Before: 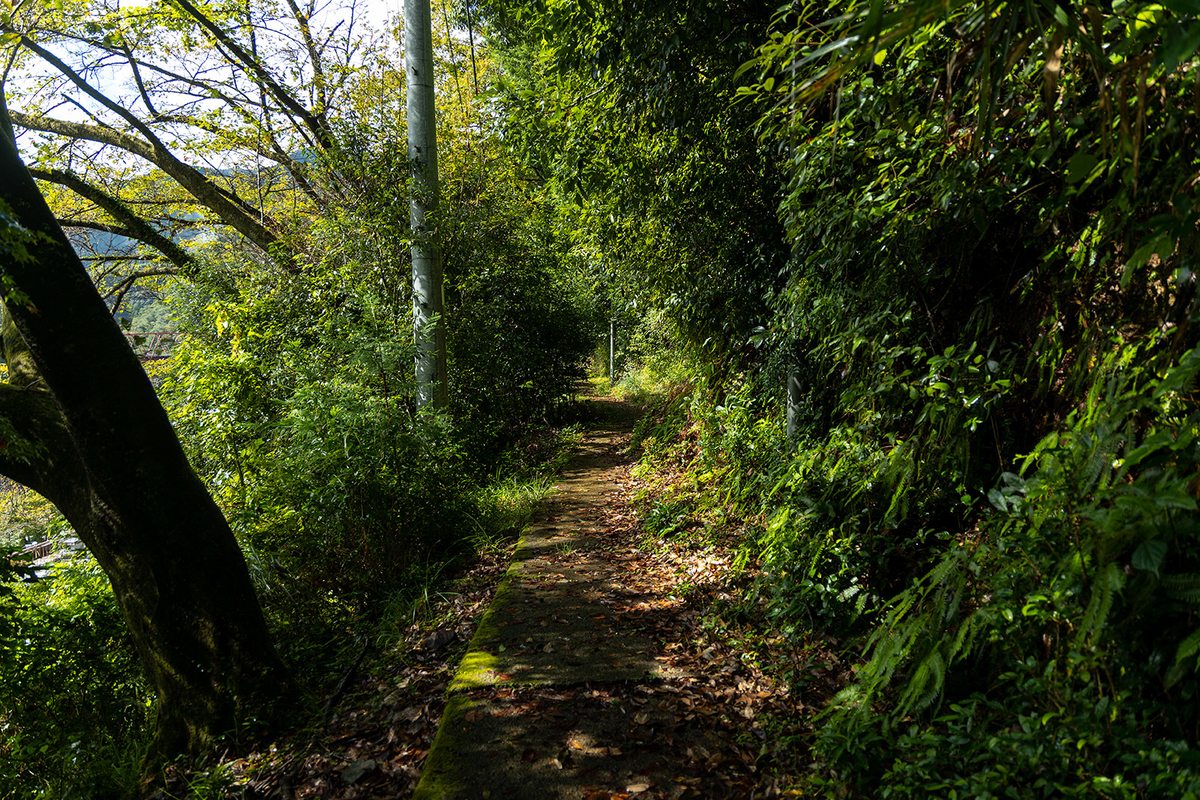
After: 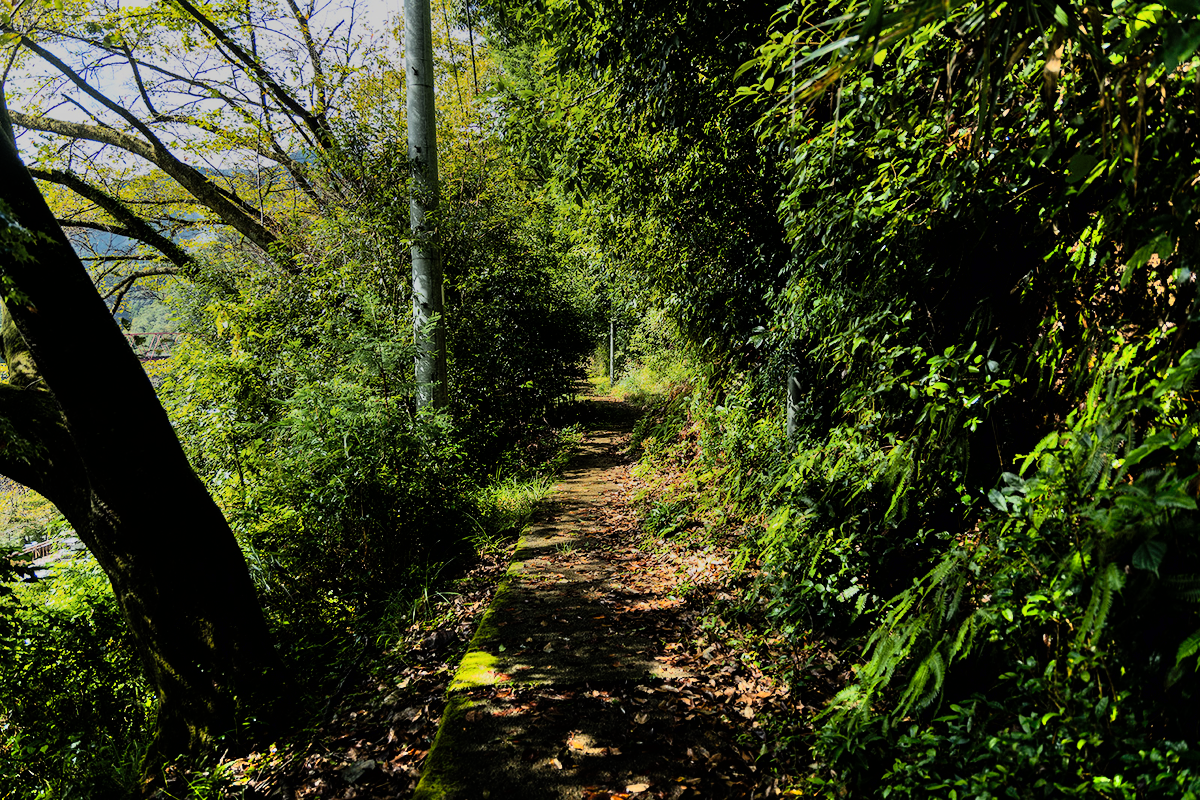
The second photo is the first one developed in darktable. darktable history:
shadows and highlights: highlights color adjustment 0%, soften with gaussian
filmic rgb: black relative exposure -7.15 EV, white relative exposure 5.36 EV, hardness 3.02, color science v6 (2022)
